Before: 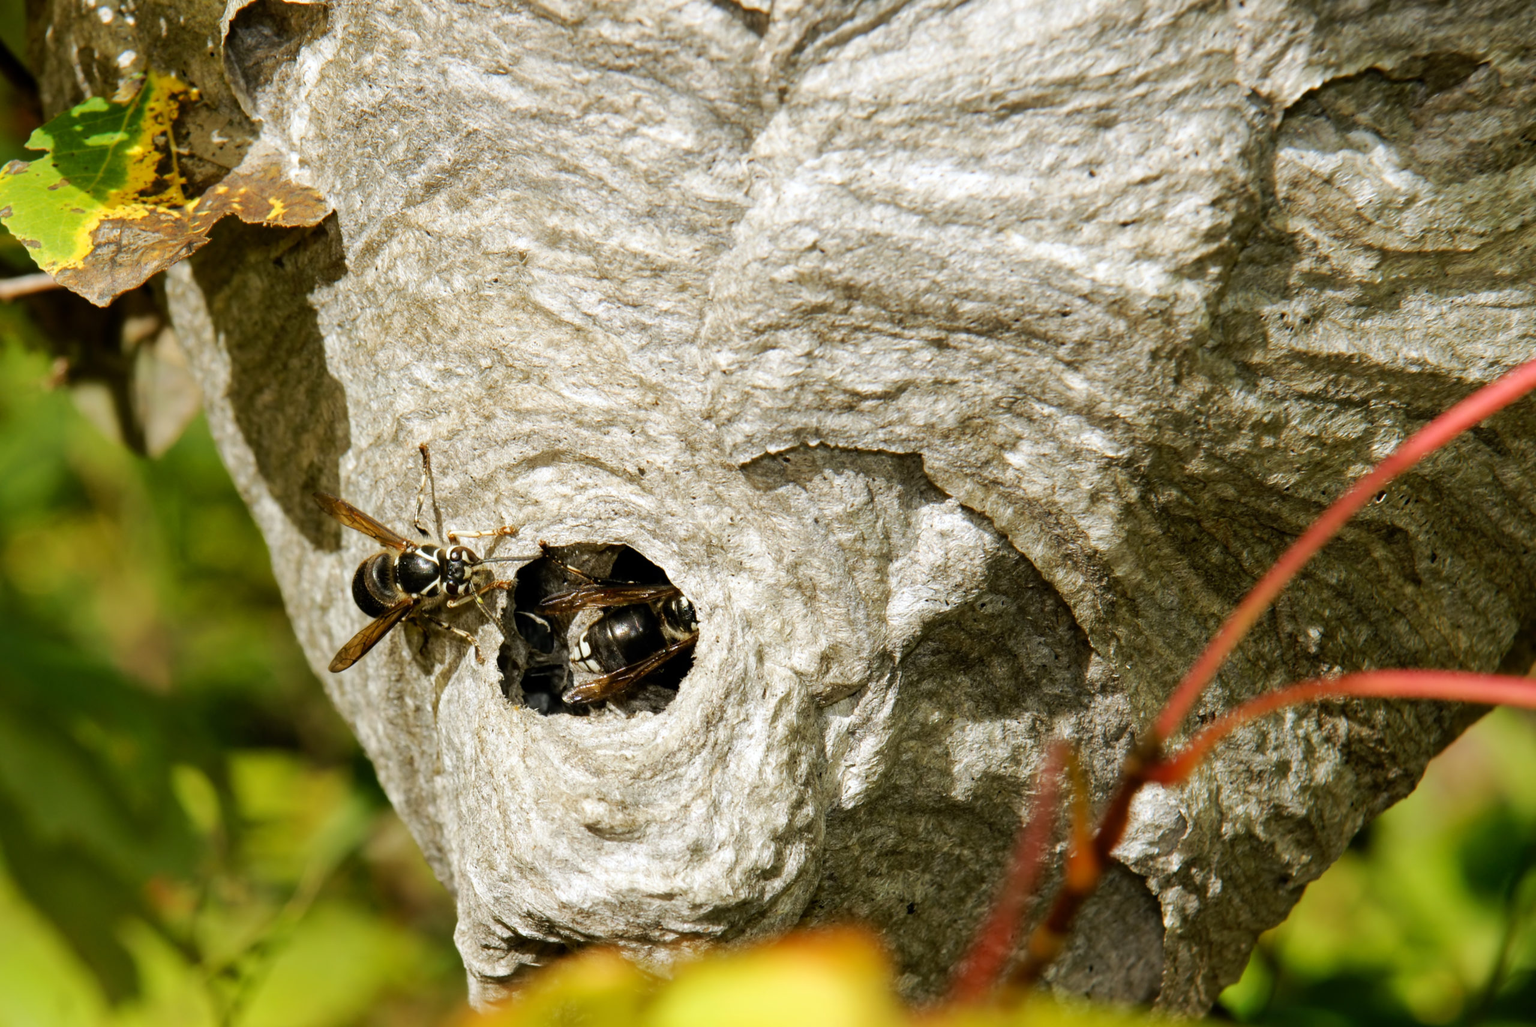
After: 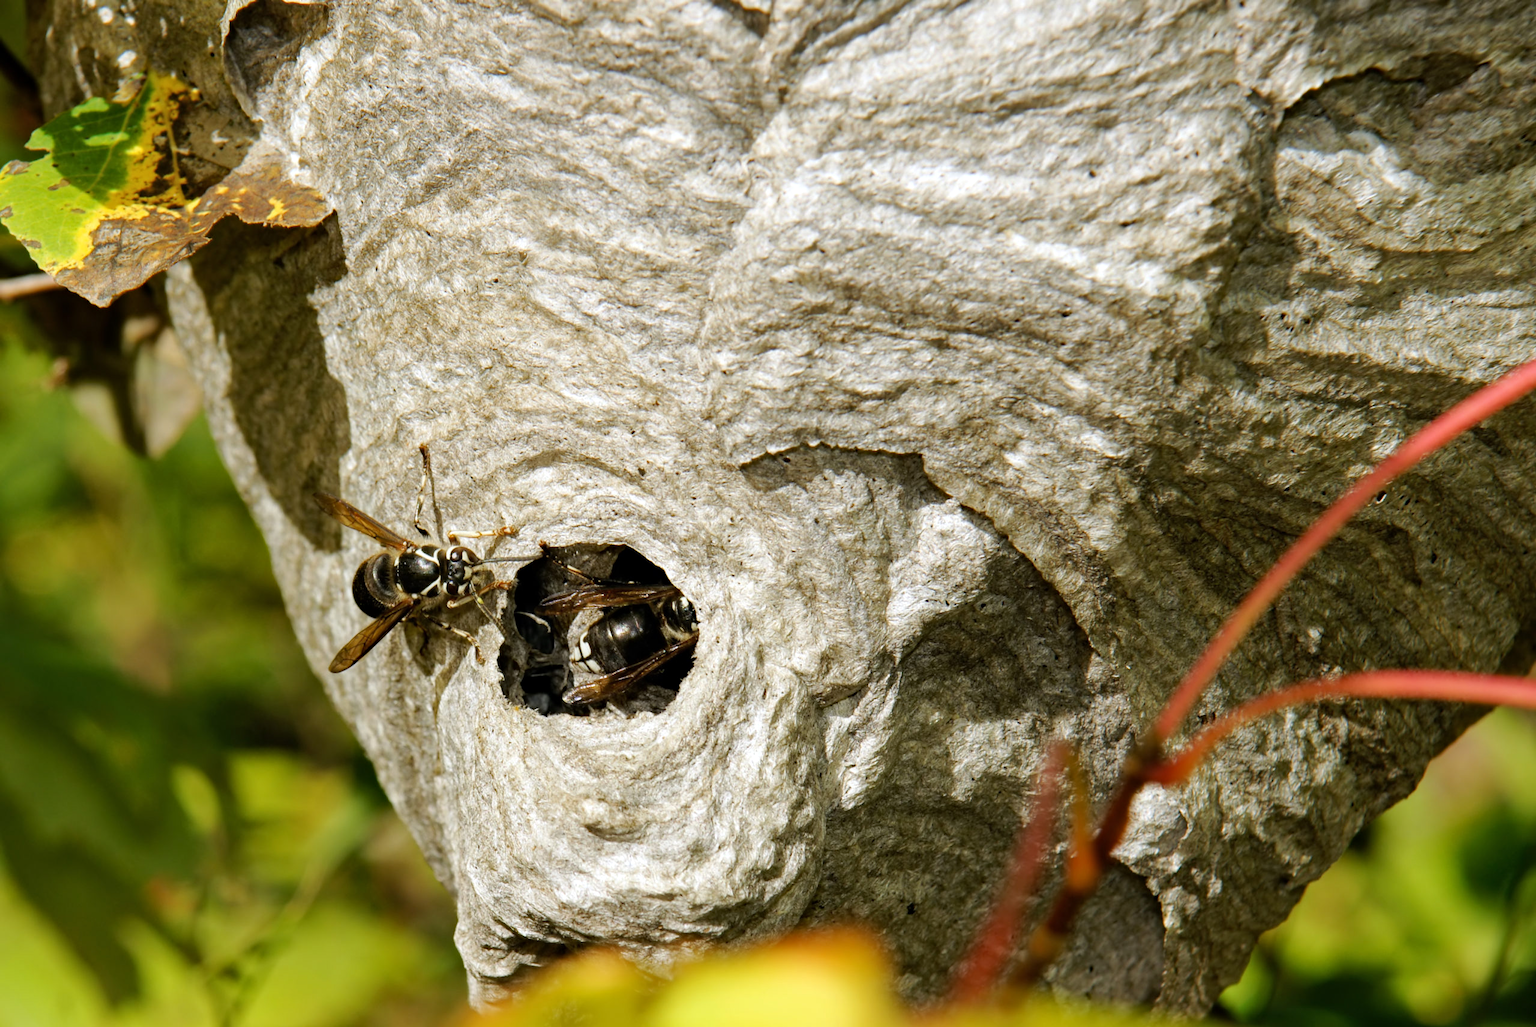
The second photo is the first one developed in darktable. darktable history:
rotate and perspective: crop left 0, crop top 0
haze removal: compatibility mode true, adaptive false
contrast brightness saturation: saturation -0.05
